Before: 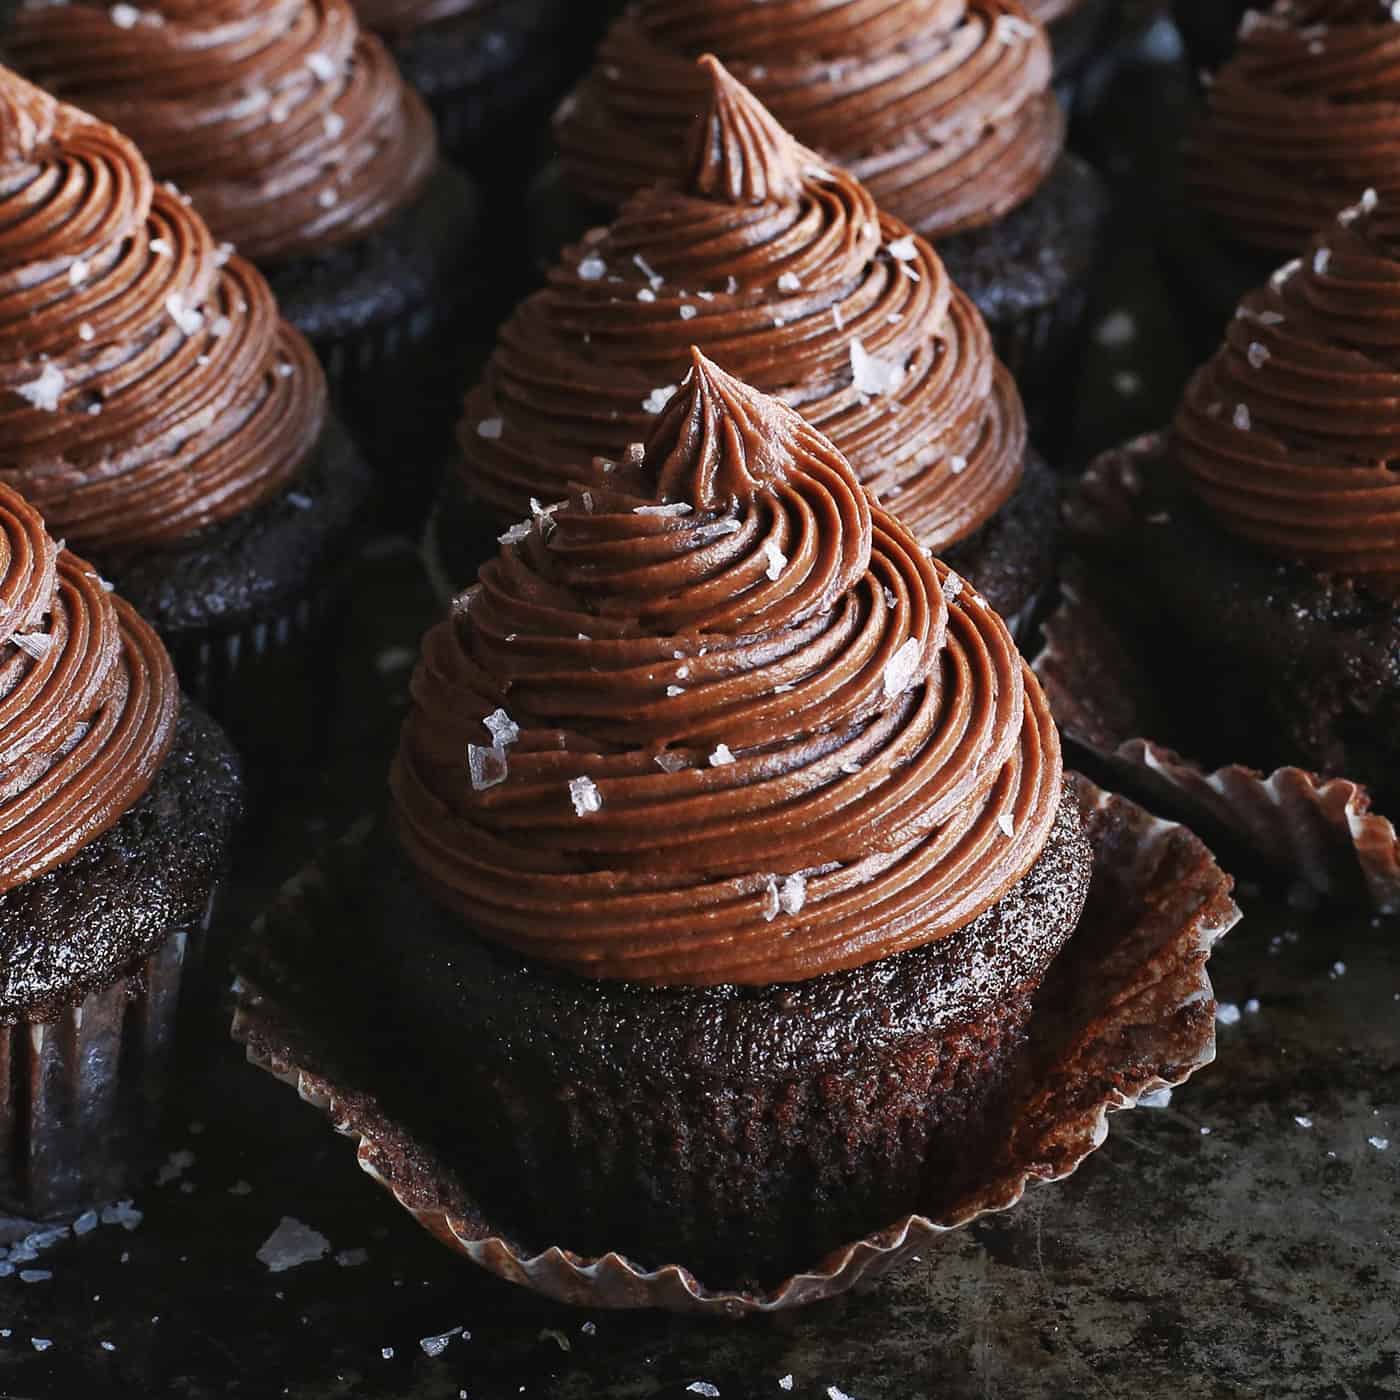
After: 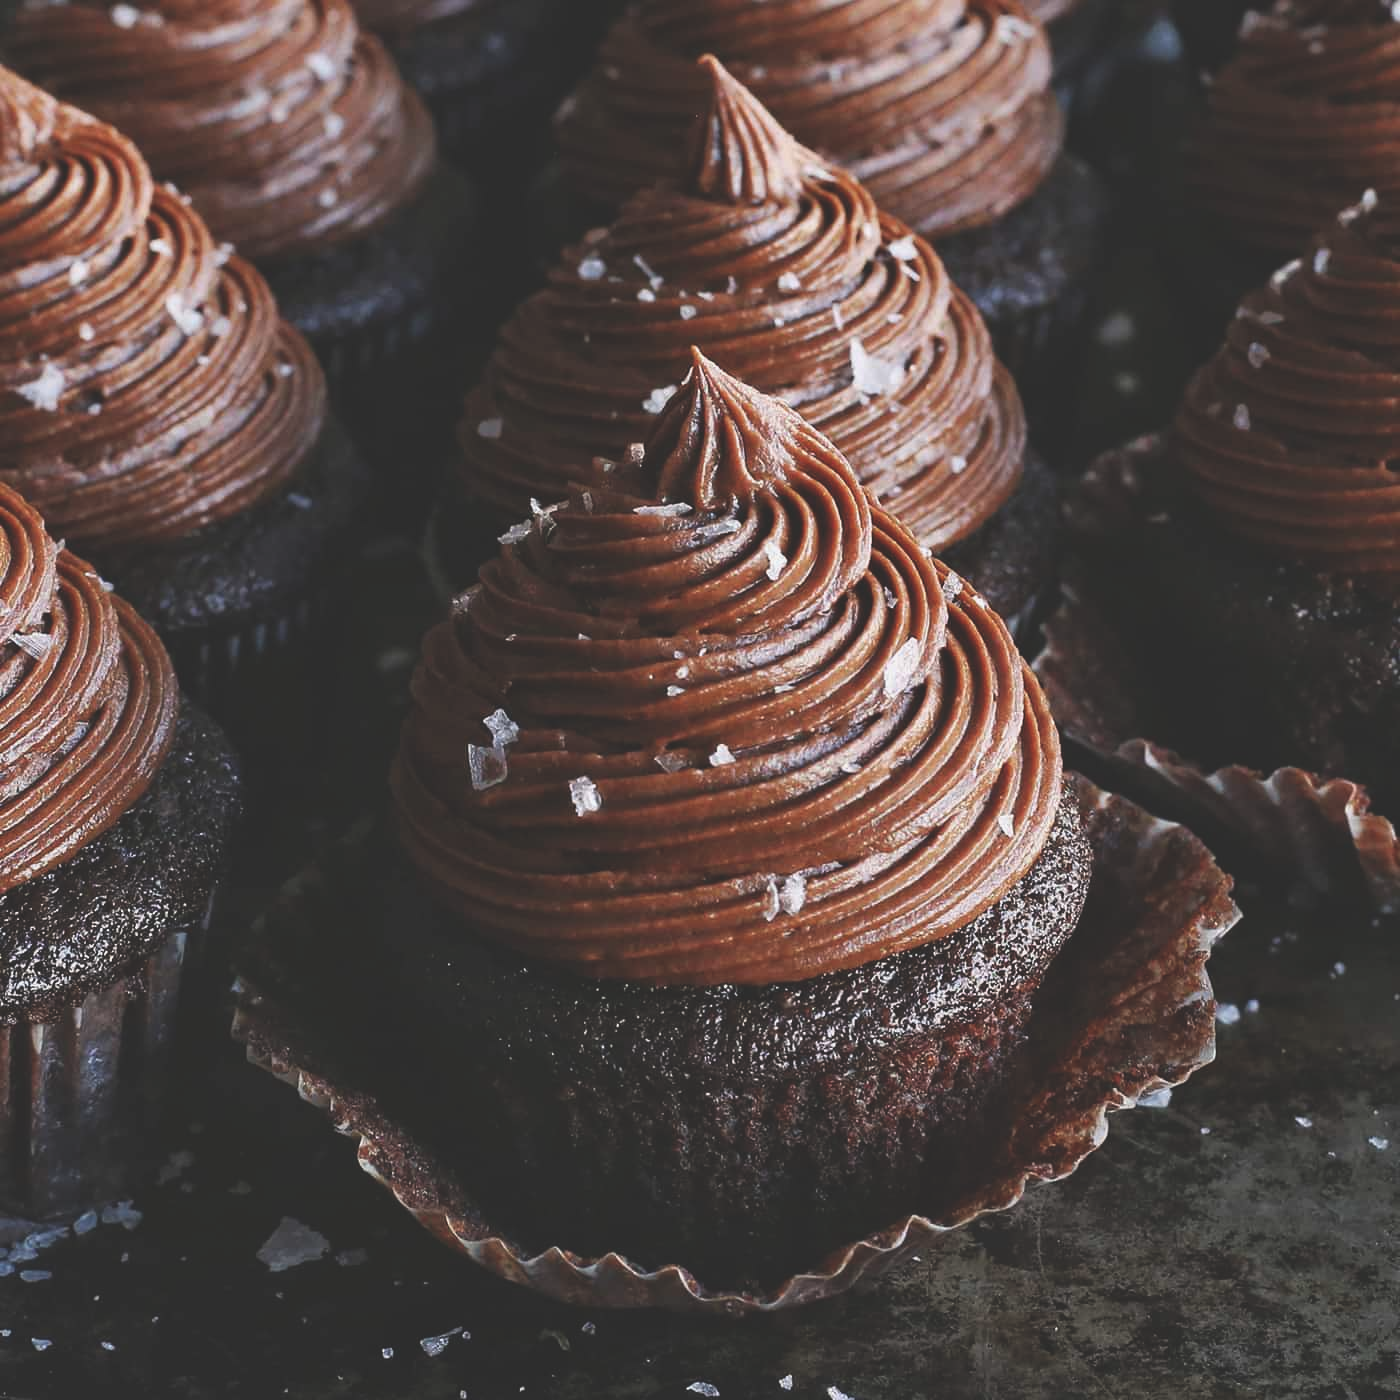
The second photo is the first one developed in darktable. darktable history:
exposure: black level correction -0.025, exposure -0.117 EV, compensate exposure bias true, compensate highlight preservation false
